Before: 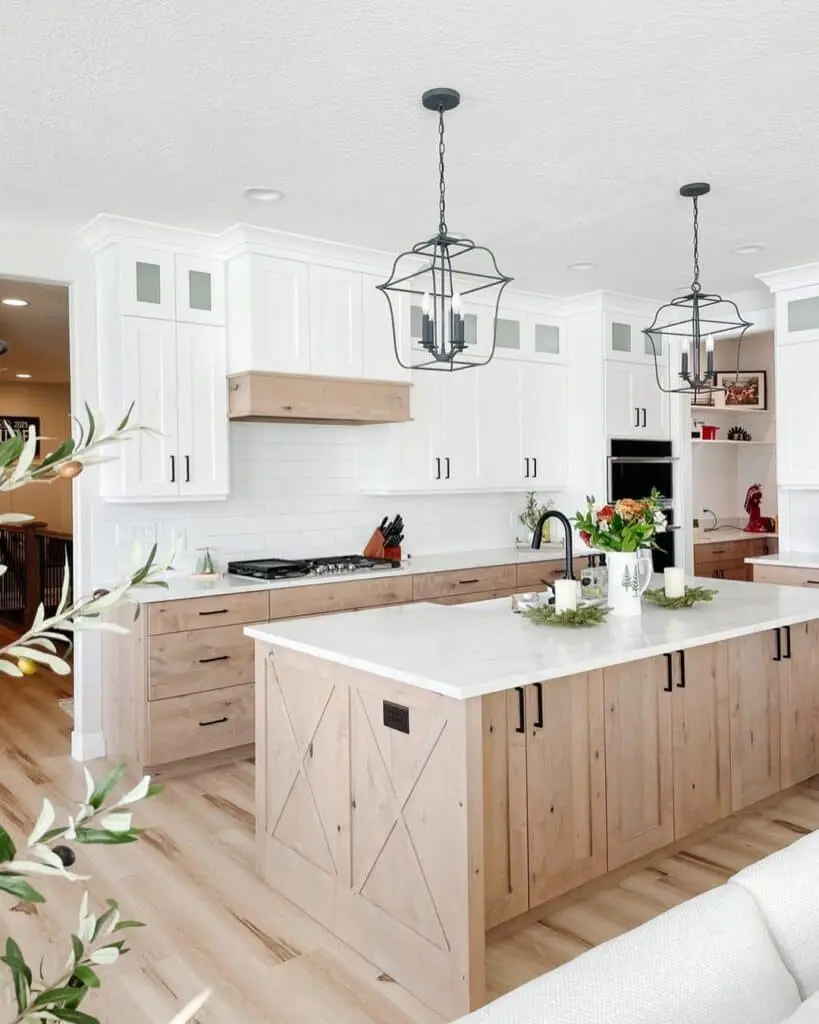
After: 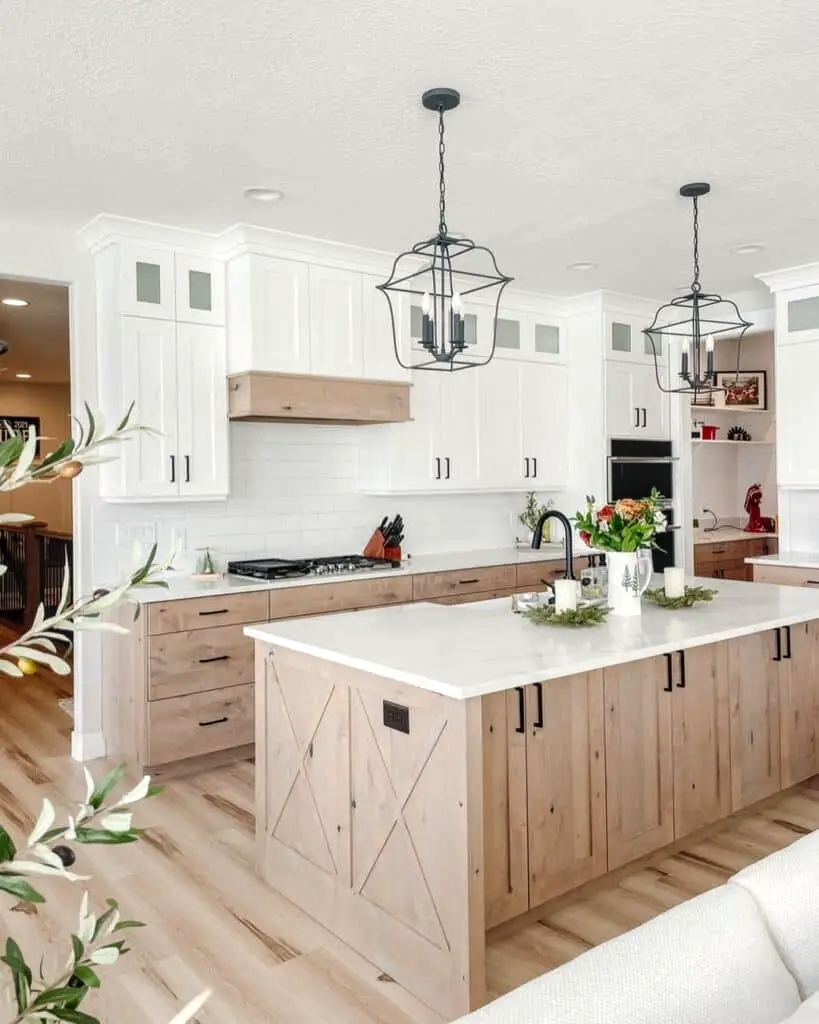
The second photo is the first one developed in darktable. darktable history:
white balance: red 1.009, blue 0.985
local contrast: on, module defaults
